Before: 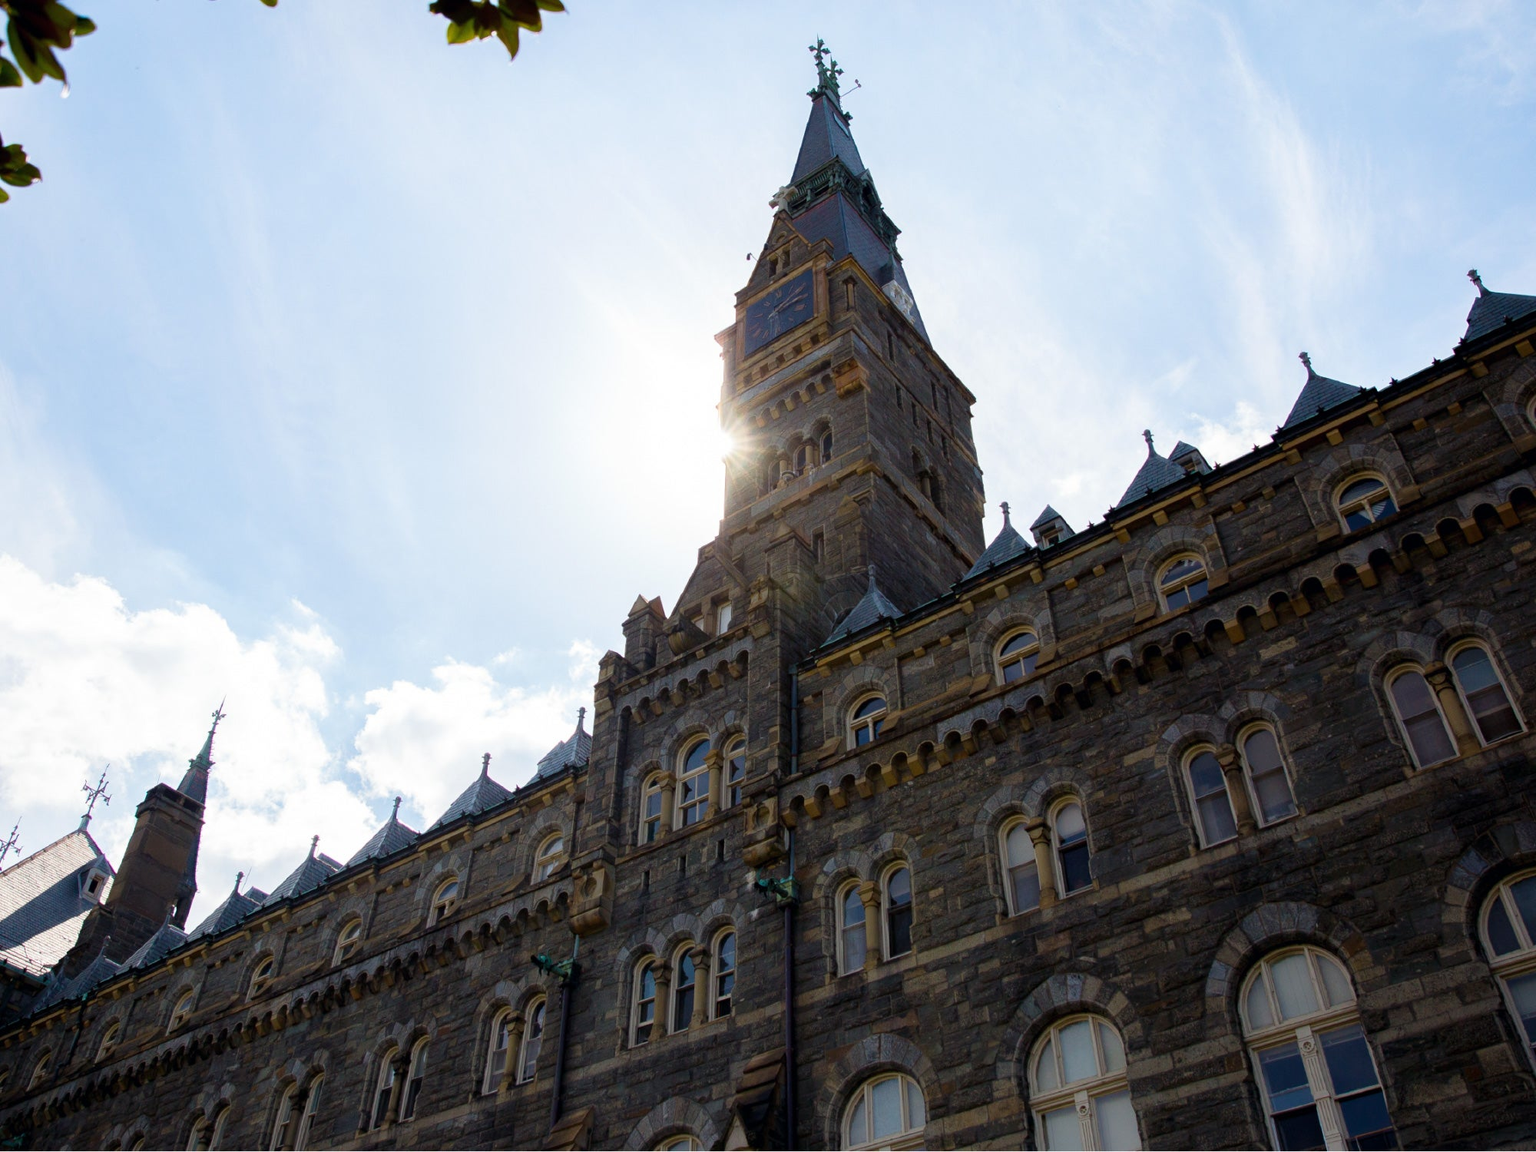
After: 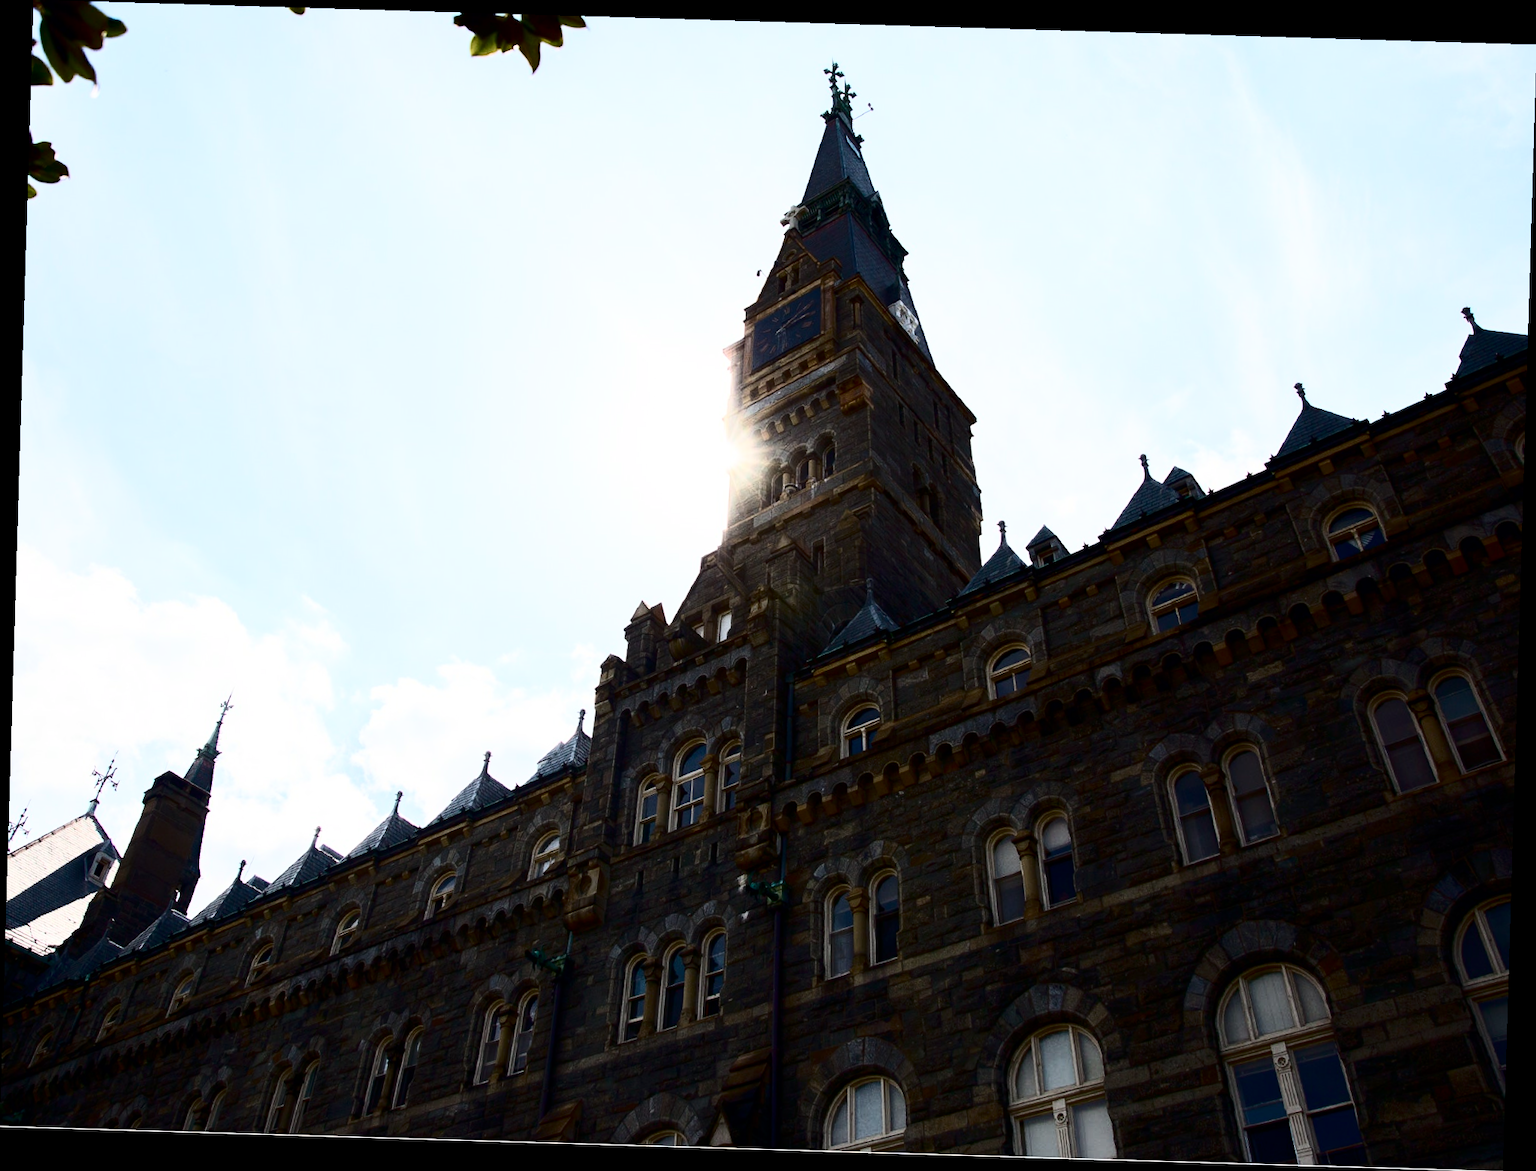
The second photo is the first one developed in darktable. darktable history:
contrast brightness saturation: contrast 0.5, saturation -0.1
rotate and perspective: rotation 1.72°, automatic cropping off
